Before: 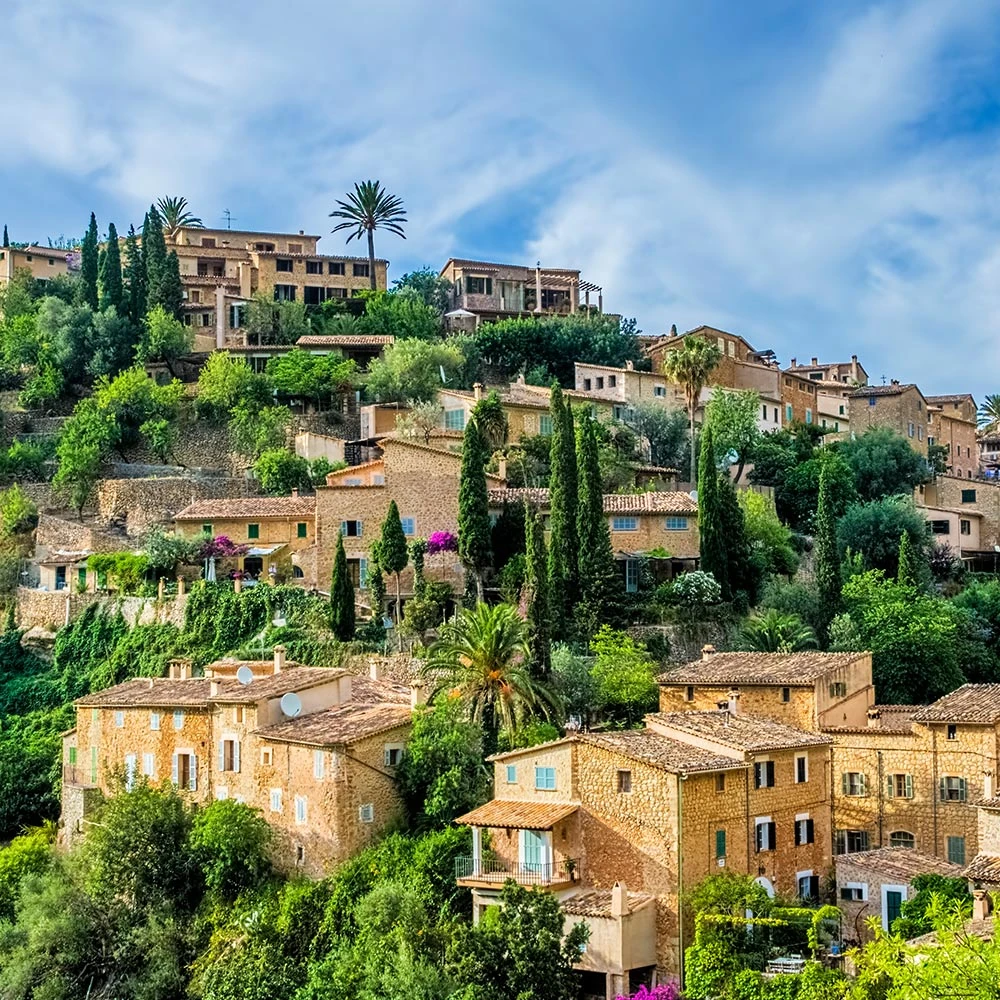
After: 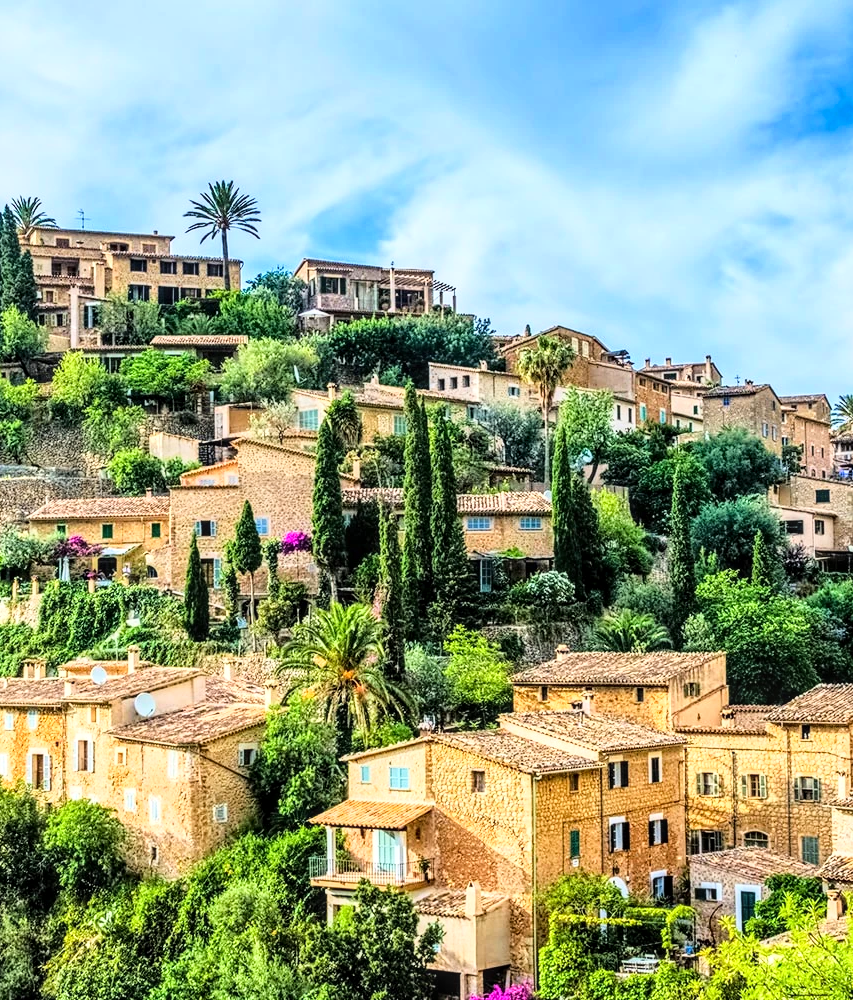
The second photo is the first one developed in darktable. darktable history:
base curve: curves: ch0 [(0, 0) (0.028, 0.03) (0.121, 0.232) (0.46, 0.748) (0.859, 0.968) (1, 1)]
crop and rotate: left 14.673%
local contrast: detail 130%
